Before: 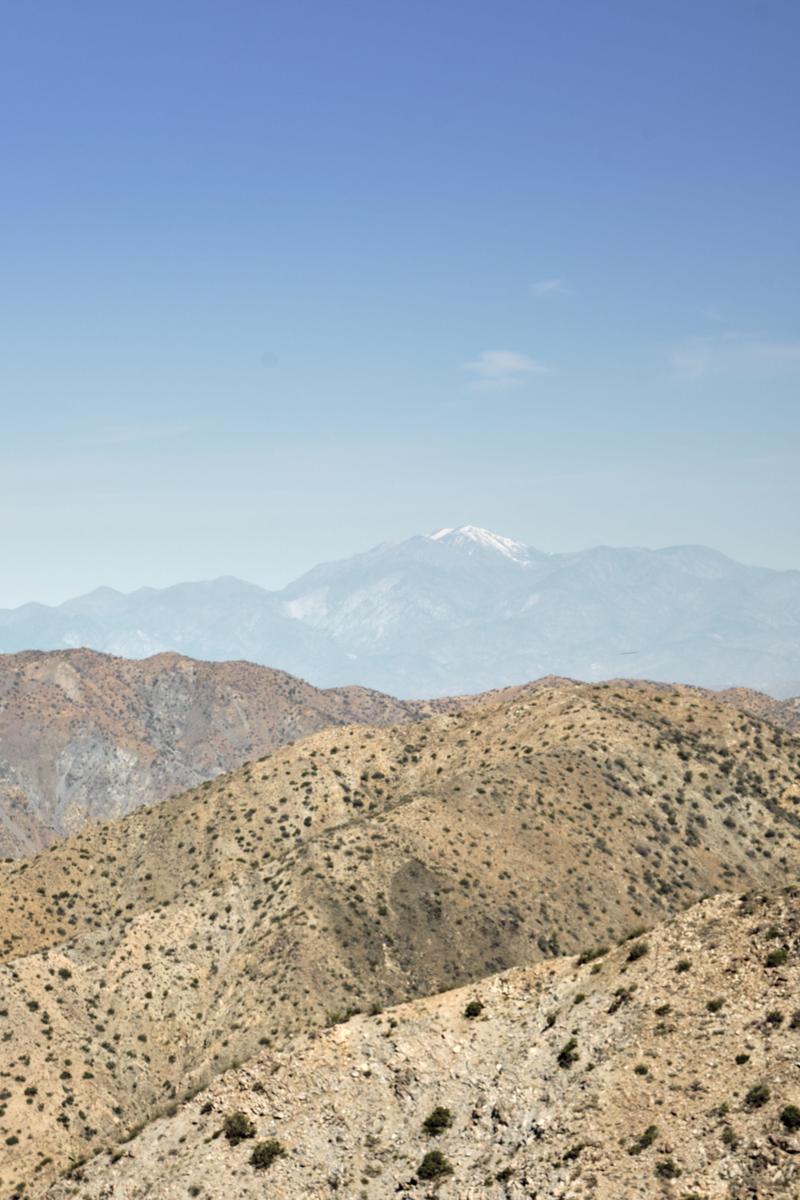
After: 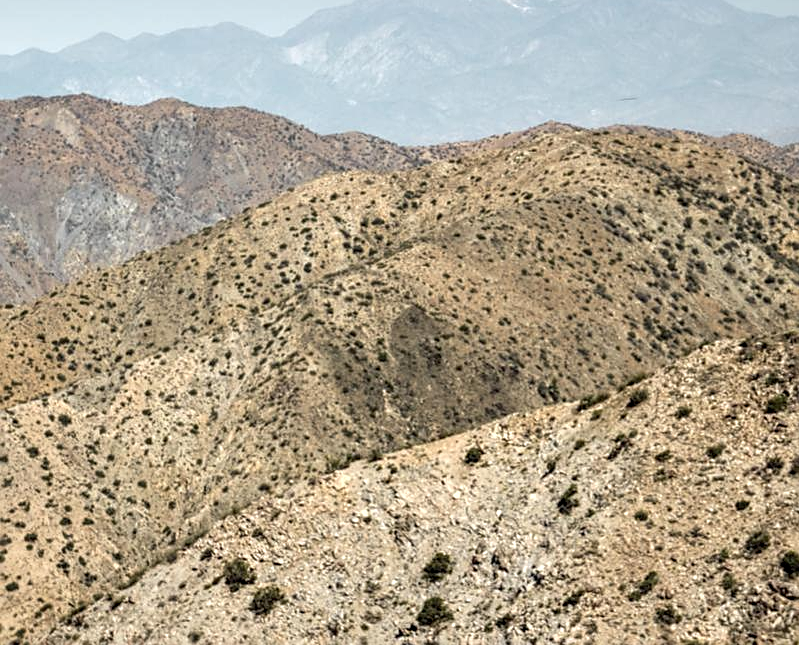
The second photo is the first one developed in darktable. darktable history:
local contrast: highlights 35%, detail 135%
crop and rotate: top 46.237%
sharpen: on, module defaults
